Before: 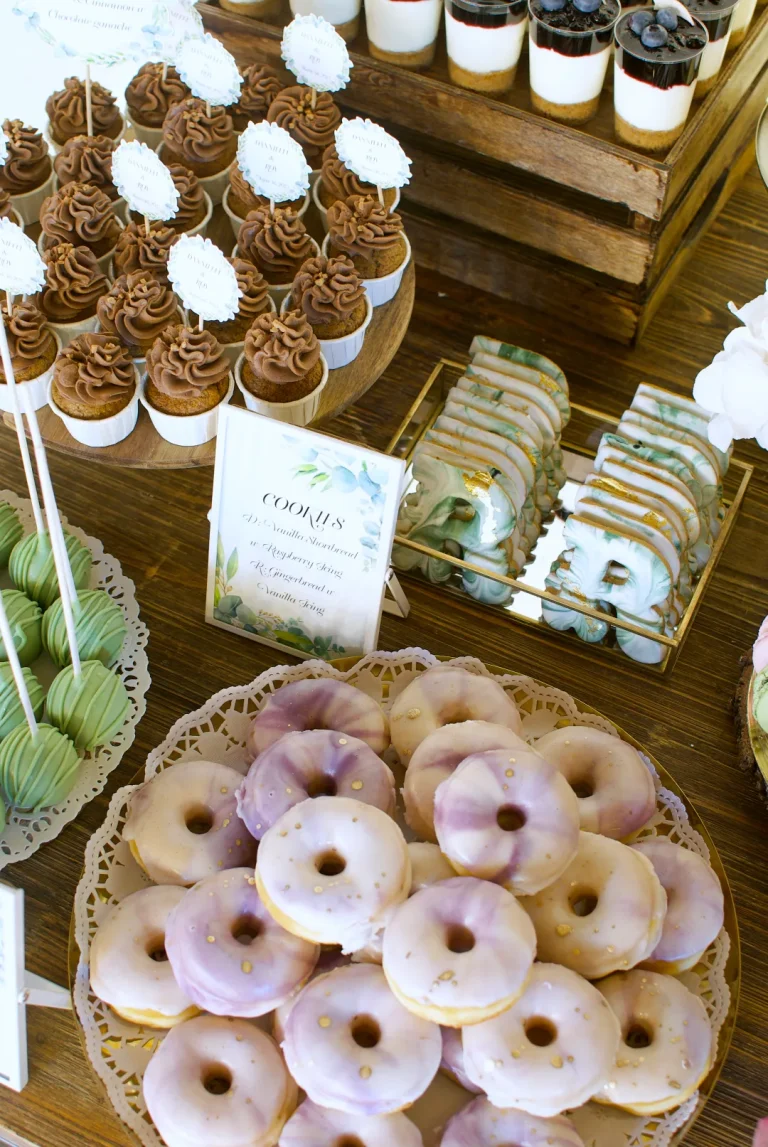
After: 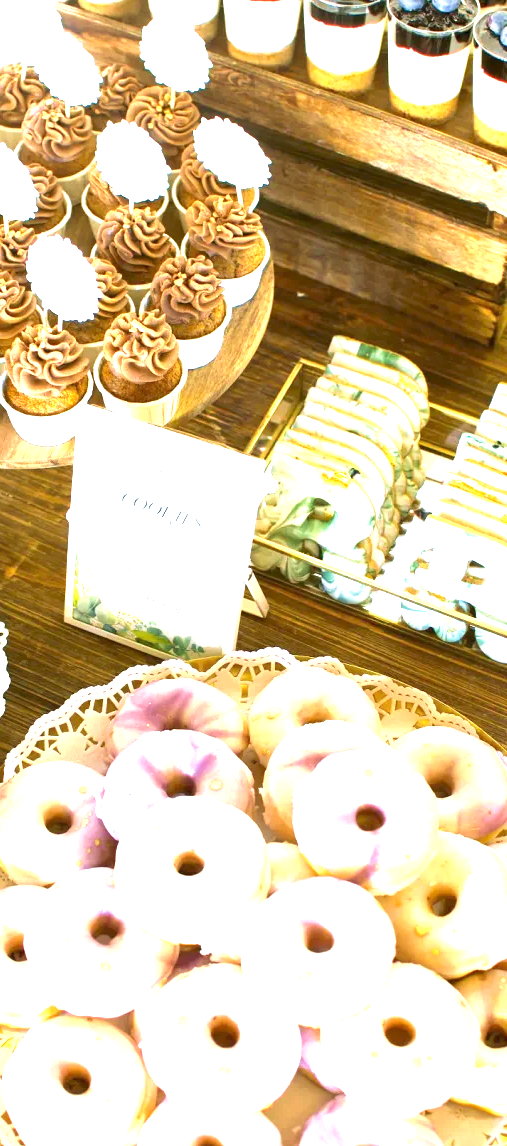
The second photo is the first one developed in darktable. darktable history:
exposure: exposure 2.04 EV, compensate highlight preservation false
crop and rotate: left 18.442%, right 15.508%
velvia: on, module defaults
